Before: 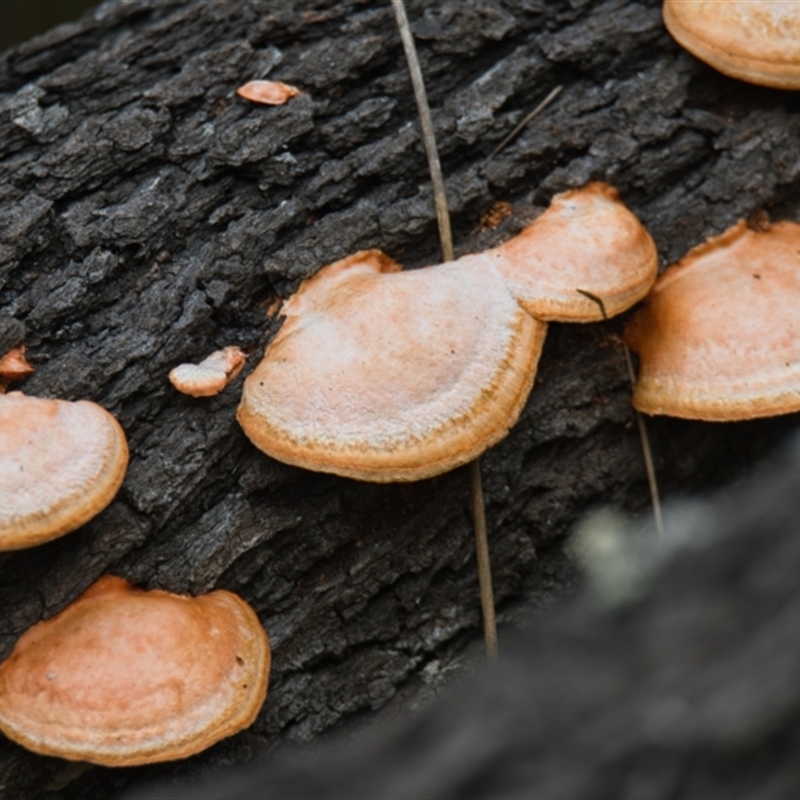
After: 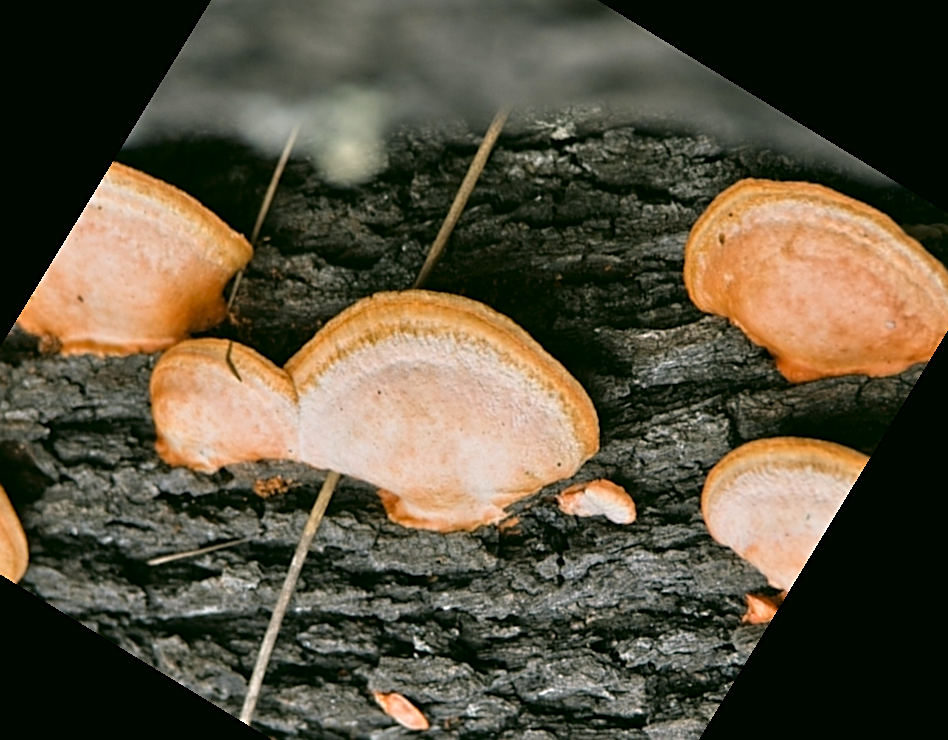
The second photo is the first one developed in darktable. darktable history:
crop and rotate: angle 148.68°, left 9.111%, top 15.603%, right 4.588%, bottom 17.041%
sharpen: on, module defaults
color correction: highlights a* 4.02, highlights b* 4.98, shadows a* -7.55, shadows b* 4.98
tone equalizer: -7 EV 0.15 EV, -6 EV 0.6 EV, -5 EV 1.15 EV, -4 EV 1.33 EV, -3 EV 1.15 EV, -2 EV 0.6 EV, -1 EV 0.15 EV, mask exposure compensation -0.5 EV
